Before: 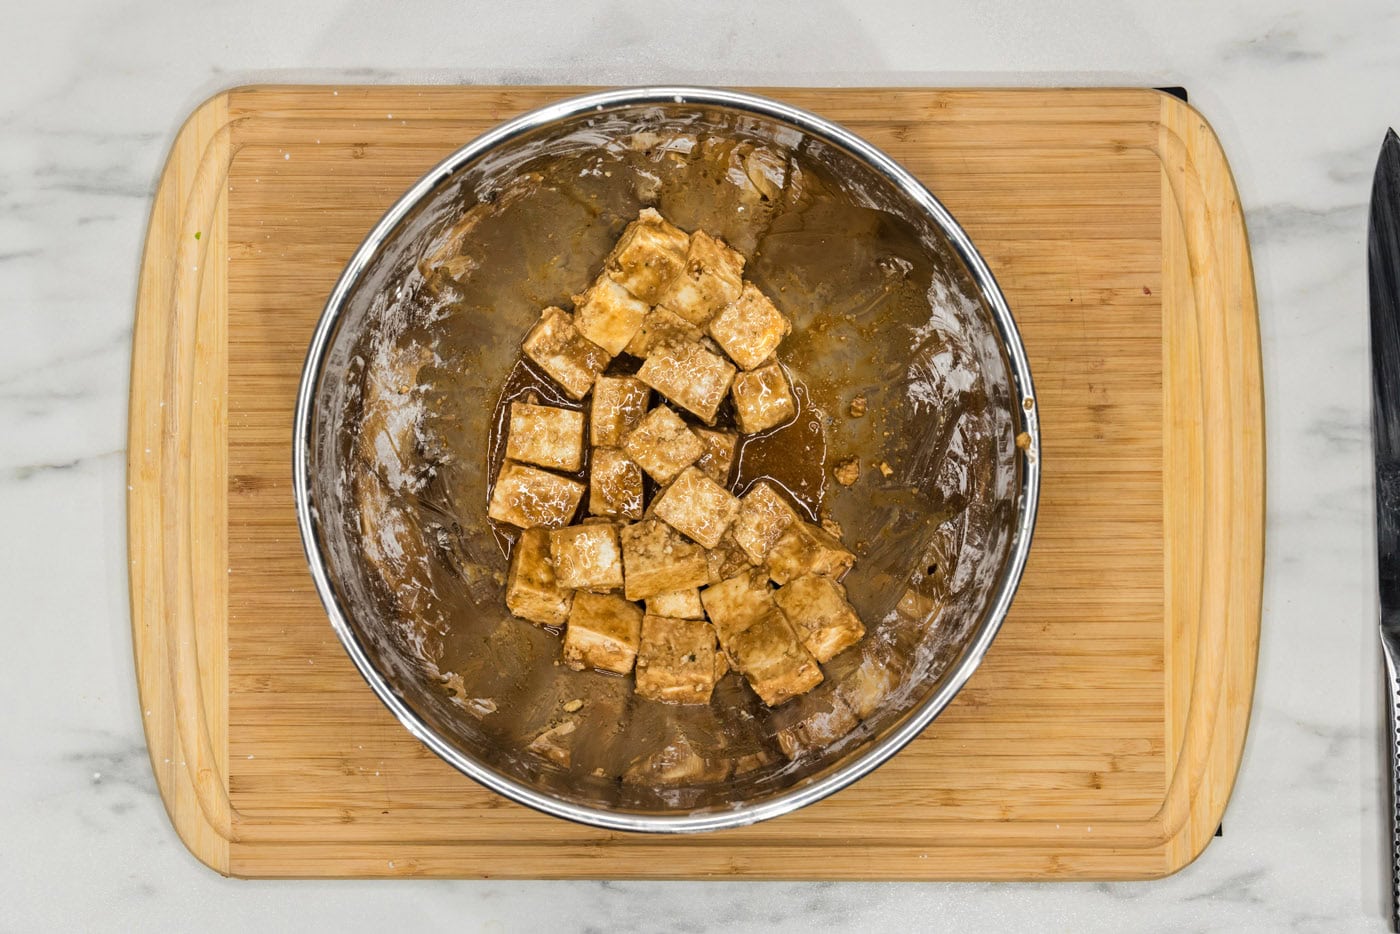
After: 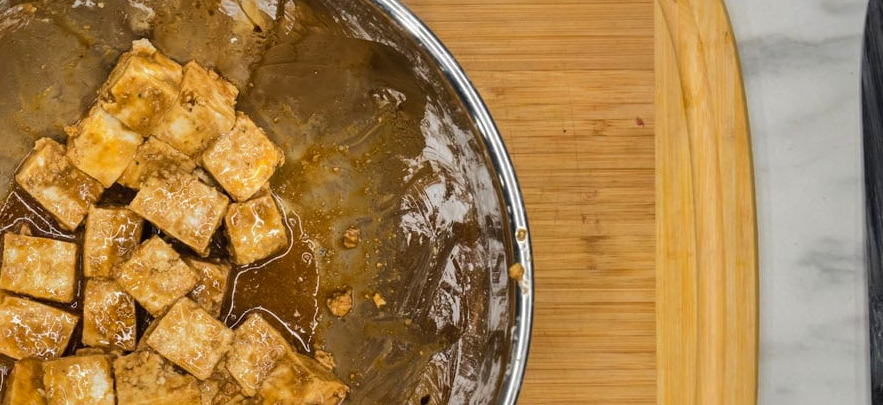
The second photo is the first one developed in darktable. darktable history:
crop: left 36.23%, top 18.096%, right 0.649%, bottom 38.513%
contrast brightness saturation: contrast 0.101, brightness 0.026, saturation 0.088
shadows and highlights: shadows 39.84, highlights -59.98
